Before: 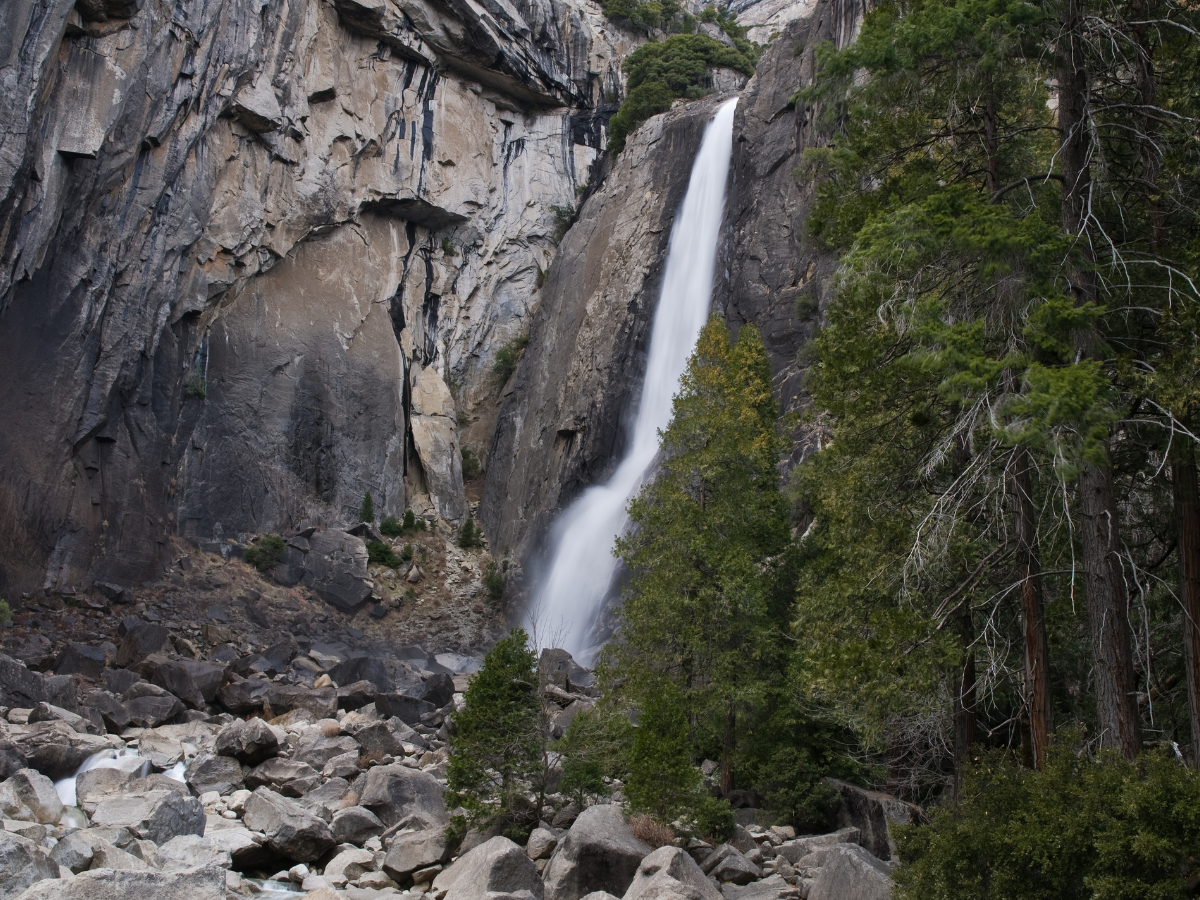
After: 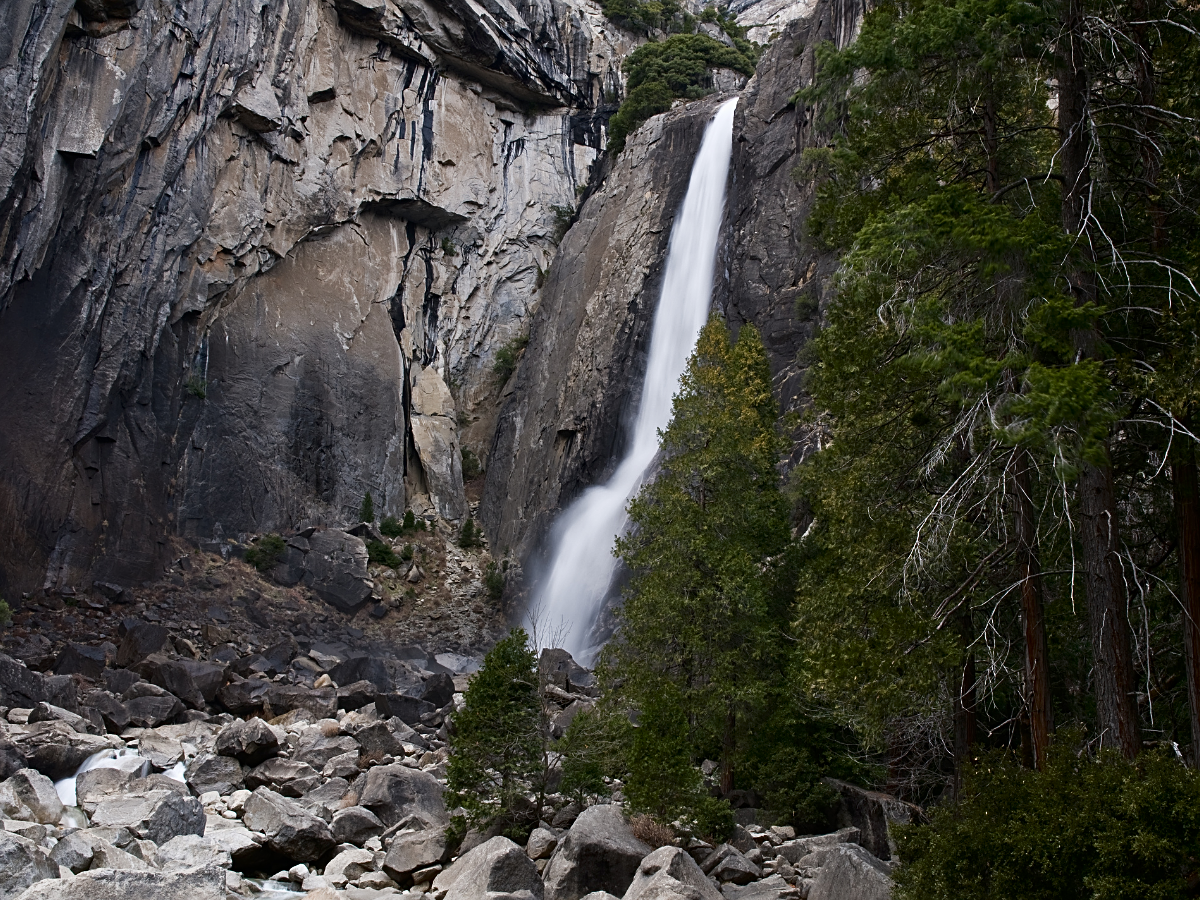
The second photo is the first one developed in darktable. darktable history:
sharpen: on, module defaults
shadows and highlights: shadows -62.32, white point adjustment -5.22, highlights 61.59
